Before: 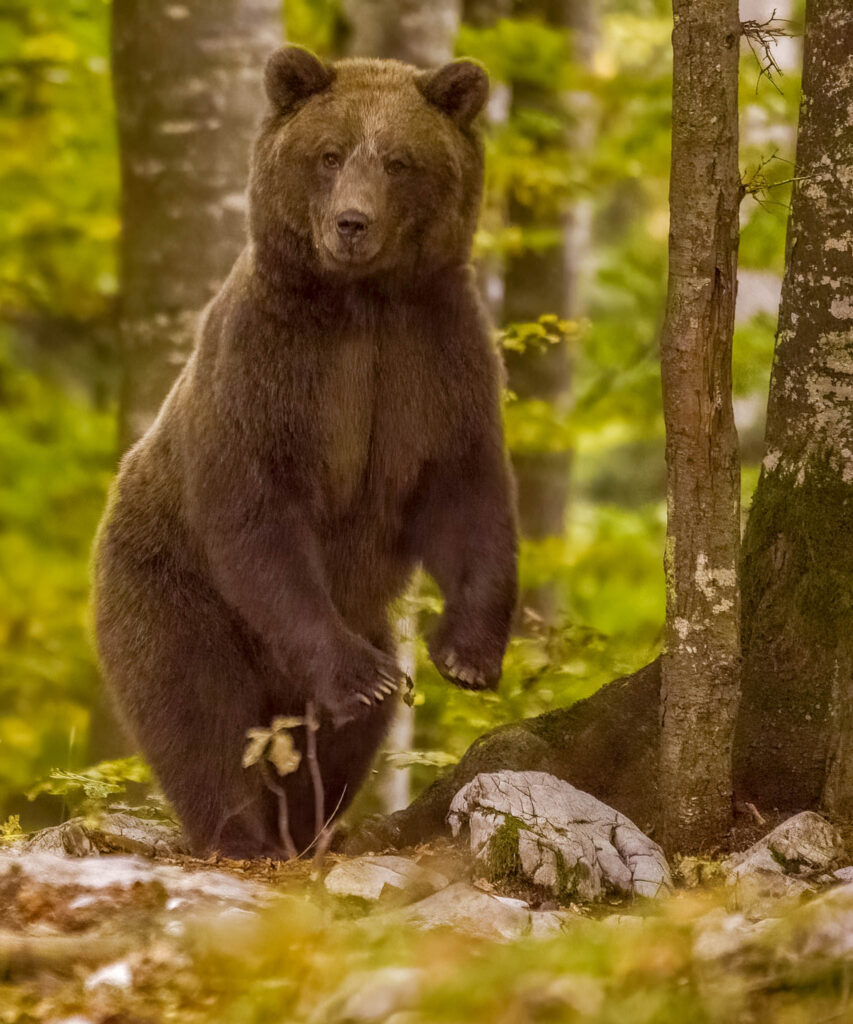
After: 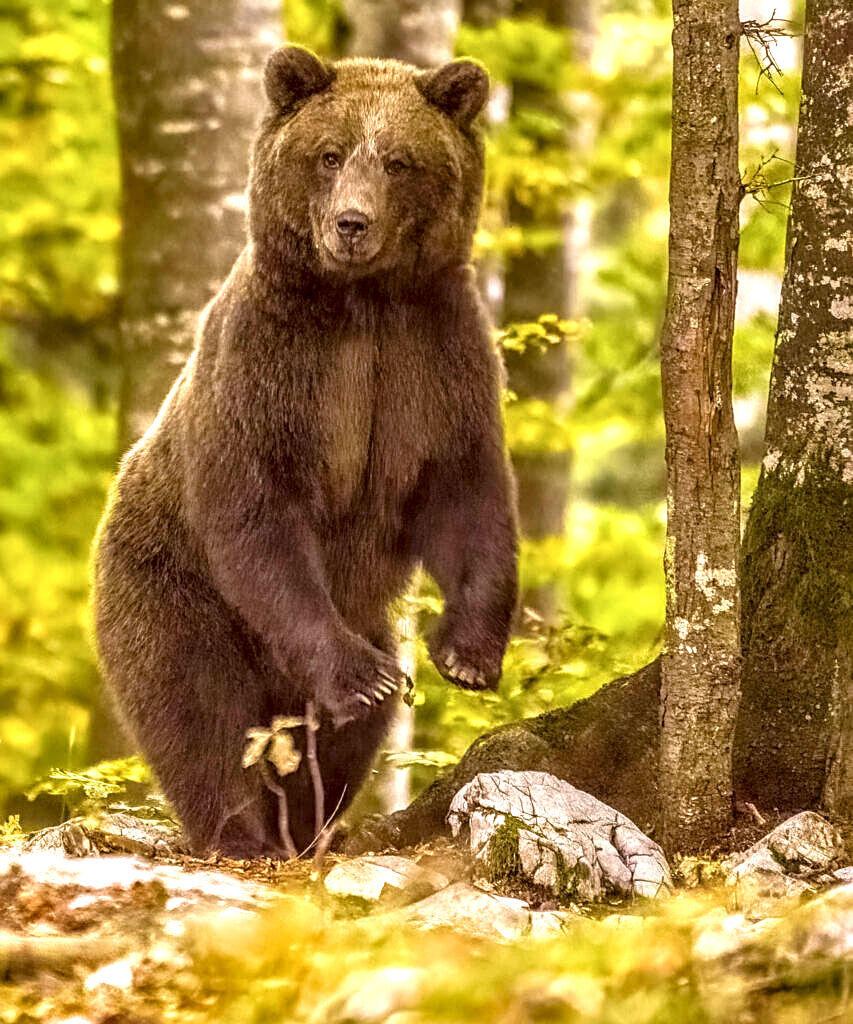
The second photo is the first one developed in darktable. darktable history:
local contrast: detail 150%
exposure: black level correction 0, exposure 1.001 EV, compensate exposure bias true, compensate highlight preservation false
sharpen: on, module defaults
